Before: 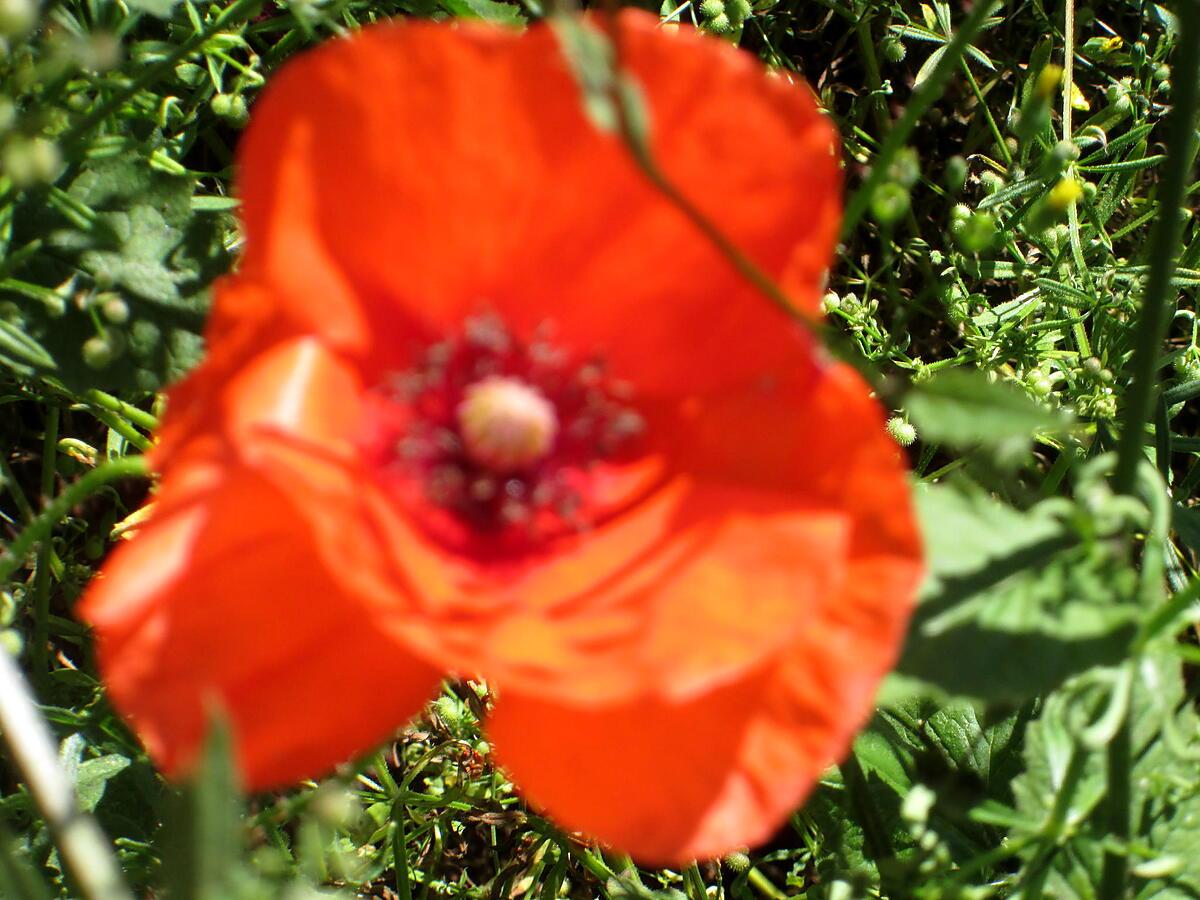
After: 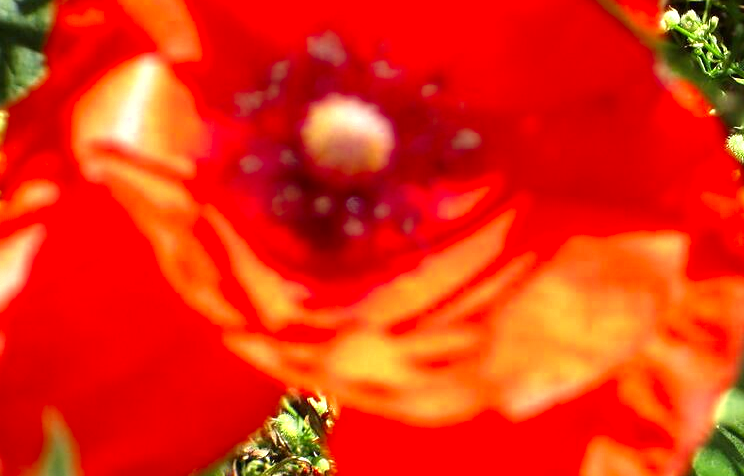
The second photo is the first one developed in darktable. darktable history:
exposure: exposure 0.15 EV, compensate exposure bias true, compensate highlight preservation false
crop: left 13.372%, top 31.495%, right 24.582%, bottom 15.526%
color zones: curves: ch0 [(0.004, 0.305) (0.261, 0.623) (0.389, 0.399) (0.708, 0.571) (0.947, 0.34)]; ch1 [(0.025, 0.645) (0.229, 0.584) (0.326, 0.551) (0.484, 0.262) (0.757, 0.643)]
